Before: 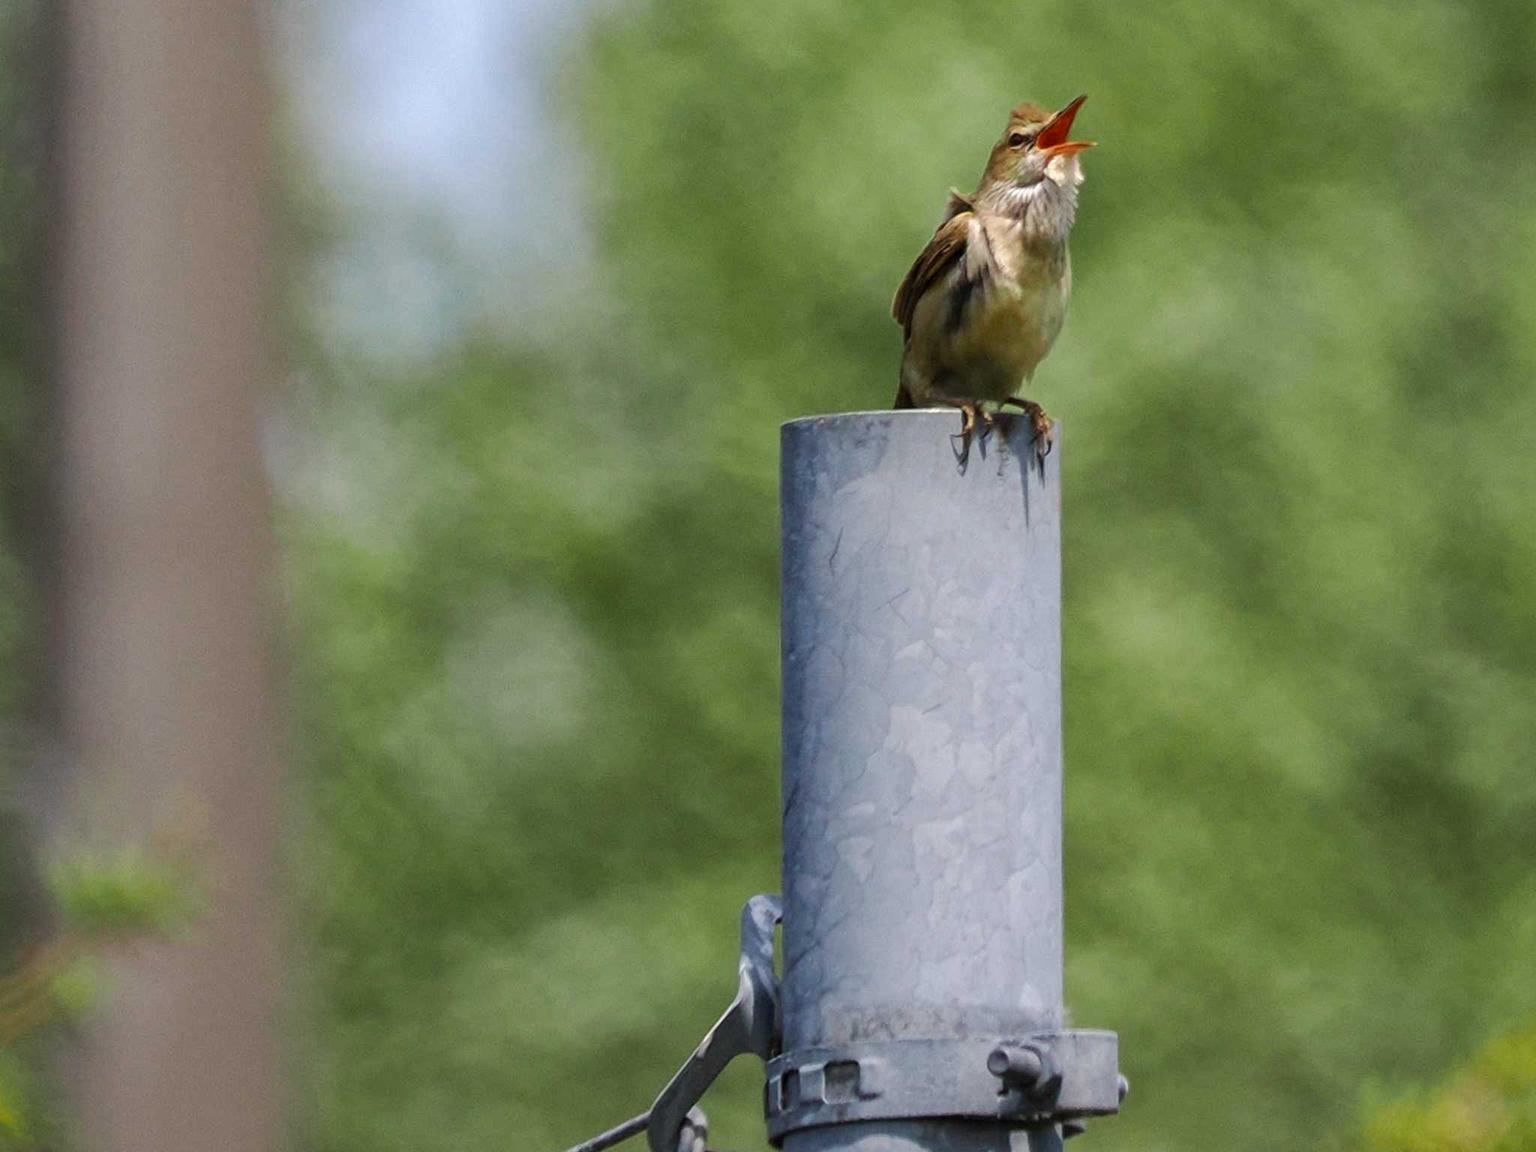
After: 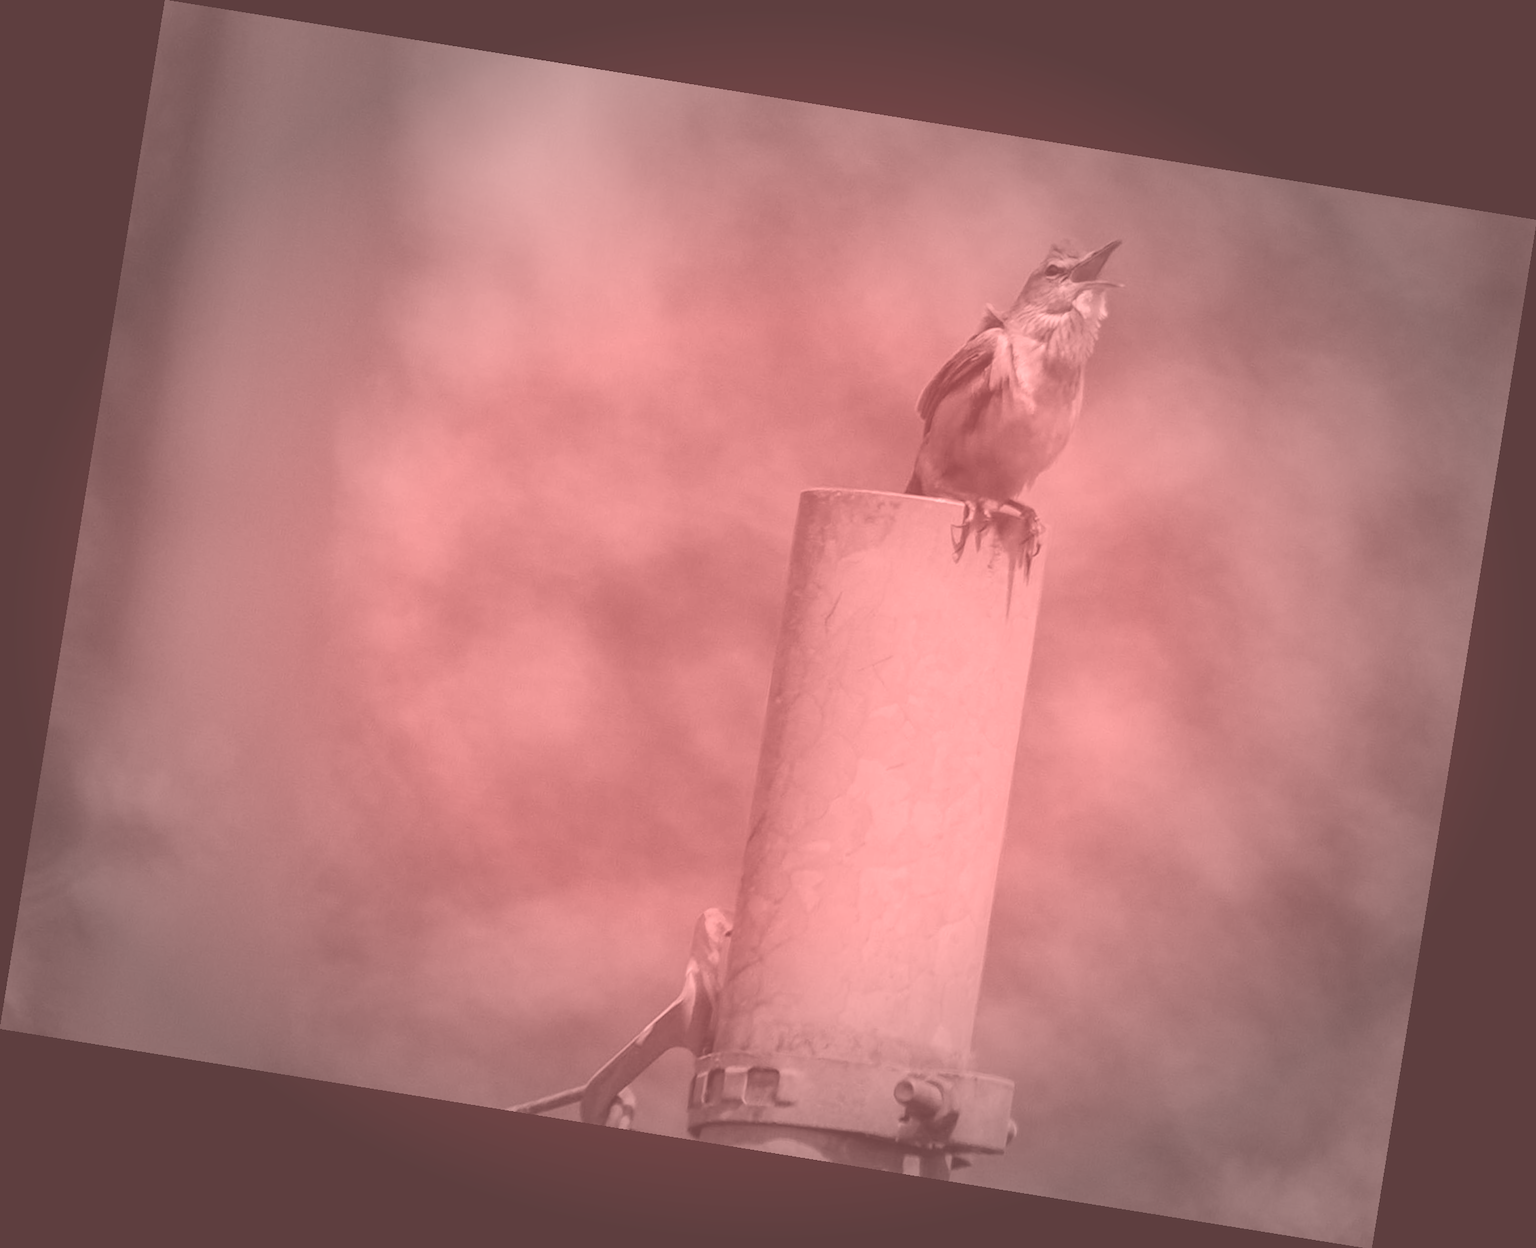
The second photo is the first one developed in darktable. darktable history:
colorize: saturation 51%, source mix 50.67%, lightness 50.67%
vignetting: fall-off start 48.41%, automatic ratio true, width/height ratio 1.29, unbound false
rotate and perspective: rotation 9.12°, automatic cropping off
